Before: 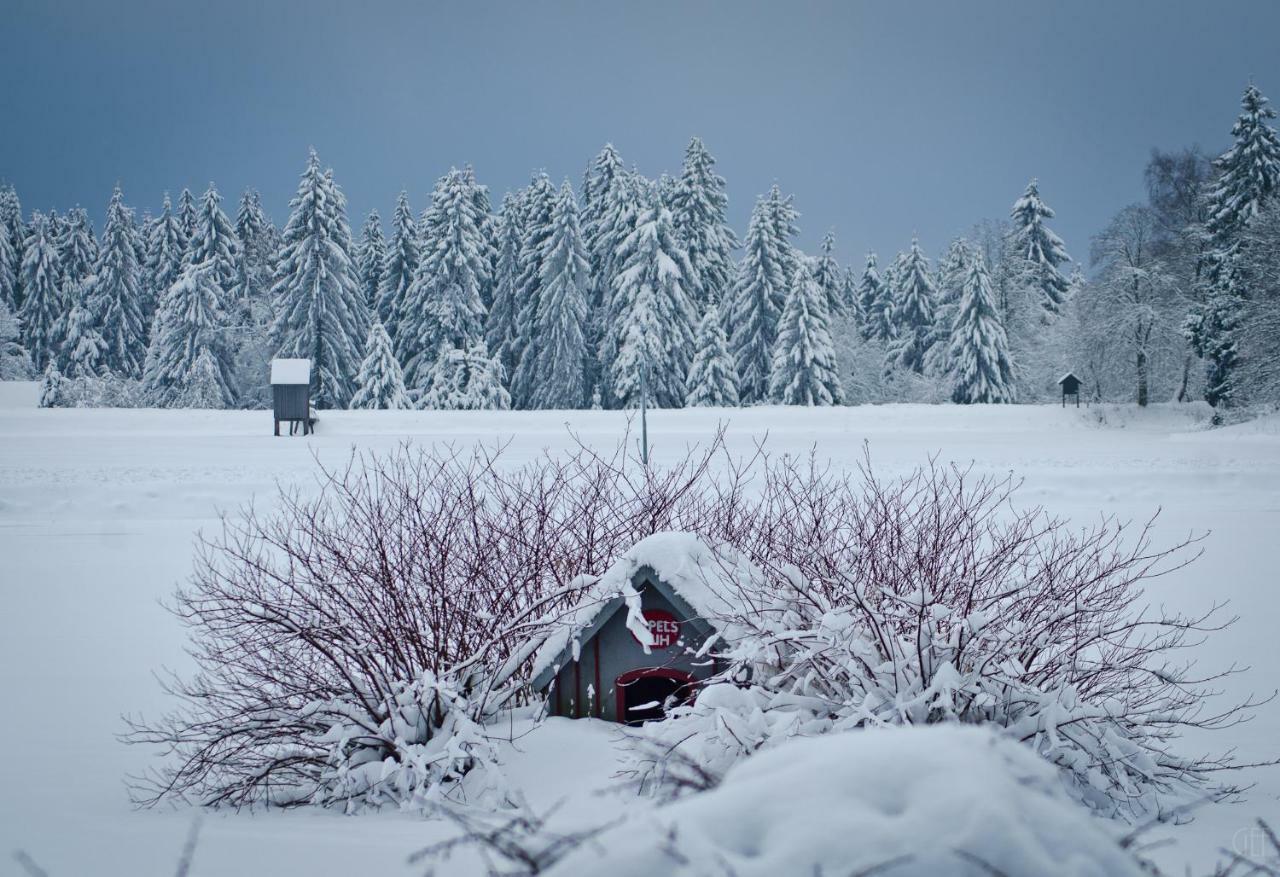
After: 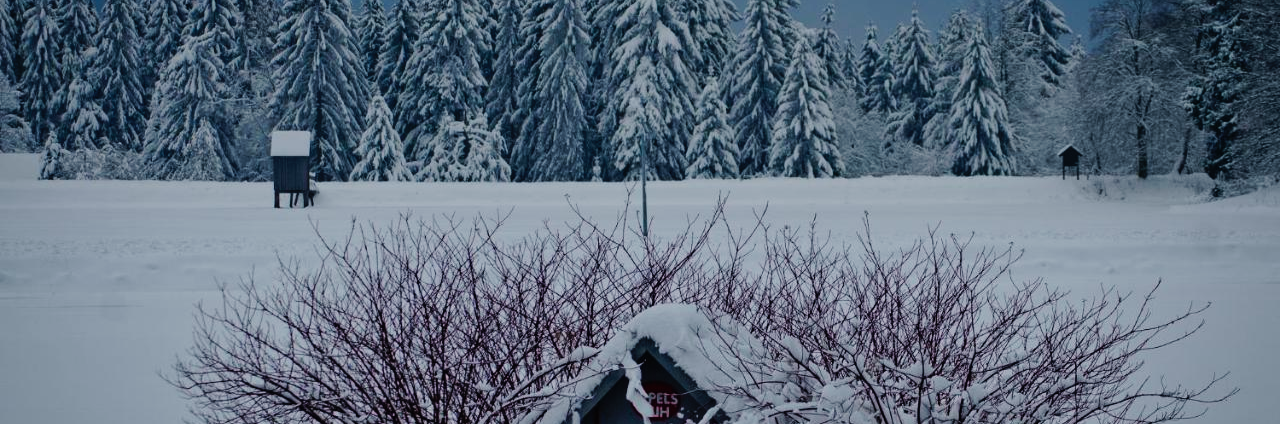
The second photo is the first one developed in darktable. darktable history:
base curve: curves: ch0 [(0, 0) (0.012, 0.01) (0.073, 0.168) (0.31, 0.711) (0.645, 0.957) (1, 1)], preserve colors none
crop and rotate: top 26.056%, bottom 25.543%
exposure: exposure -2.446 EV, compensate highlight preservation false
tone curve: curves: ch0 [(0, 0) (0.003, 0.006) (0.011, 0.015) (0.025, 0.032) (0.044, 0.054) (0.069, 0.079) (0.1, 0.111) (0.136, 0.146) (0.177, 0.186) (0.224, 0.229) (0.277, 0.286) (0.335, 0.348) (0.399, 0.426) (0.468, 0.514) (0.543, 0.609) (0.623, 0.706) (0.709, 0.789) (0.801, 0.862) (0.898, 0.926) (1, 1)], preserve colors none
